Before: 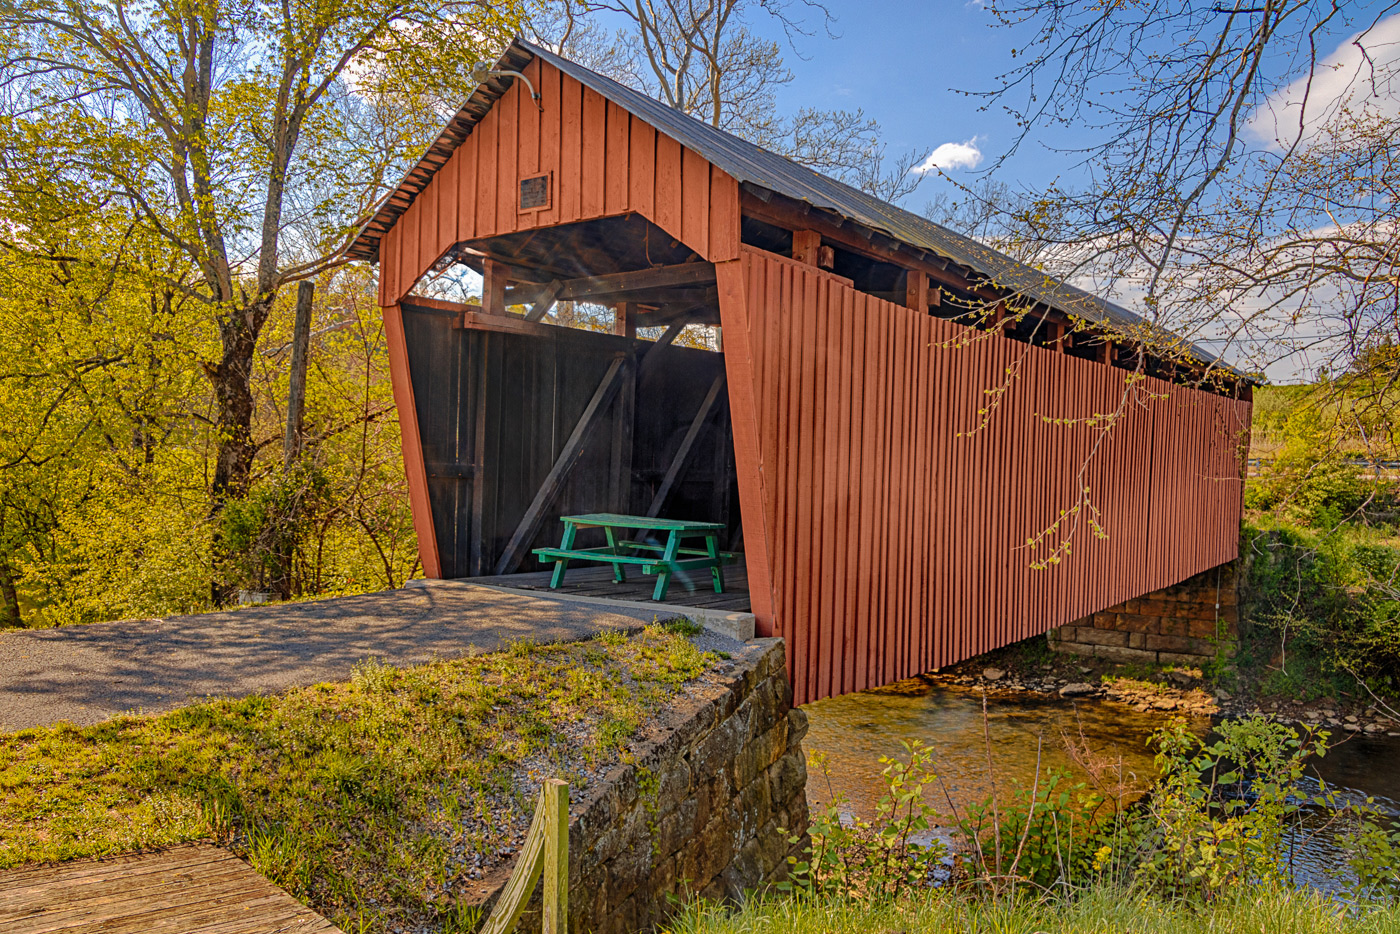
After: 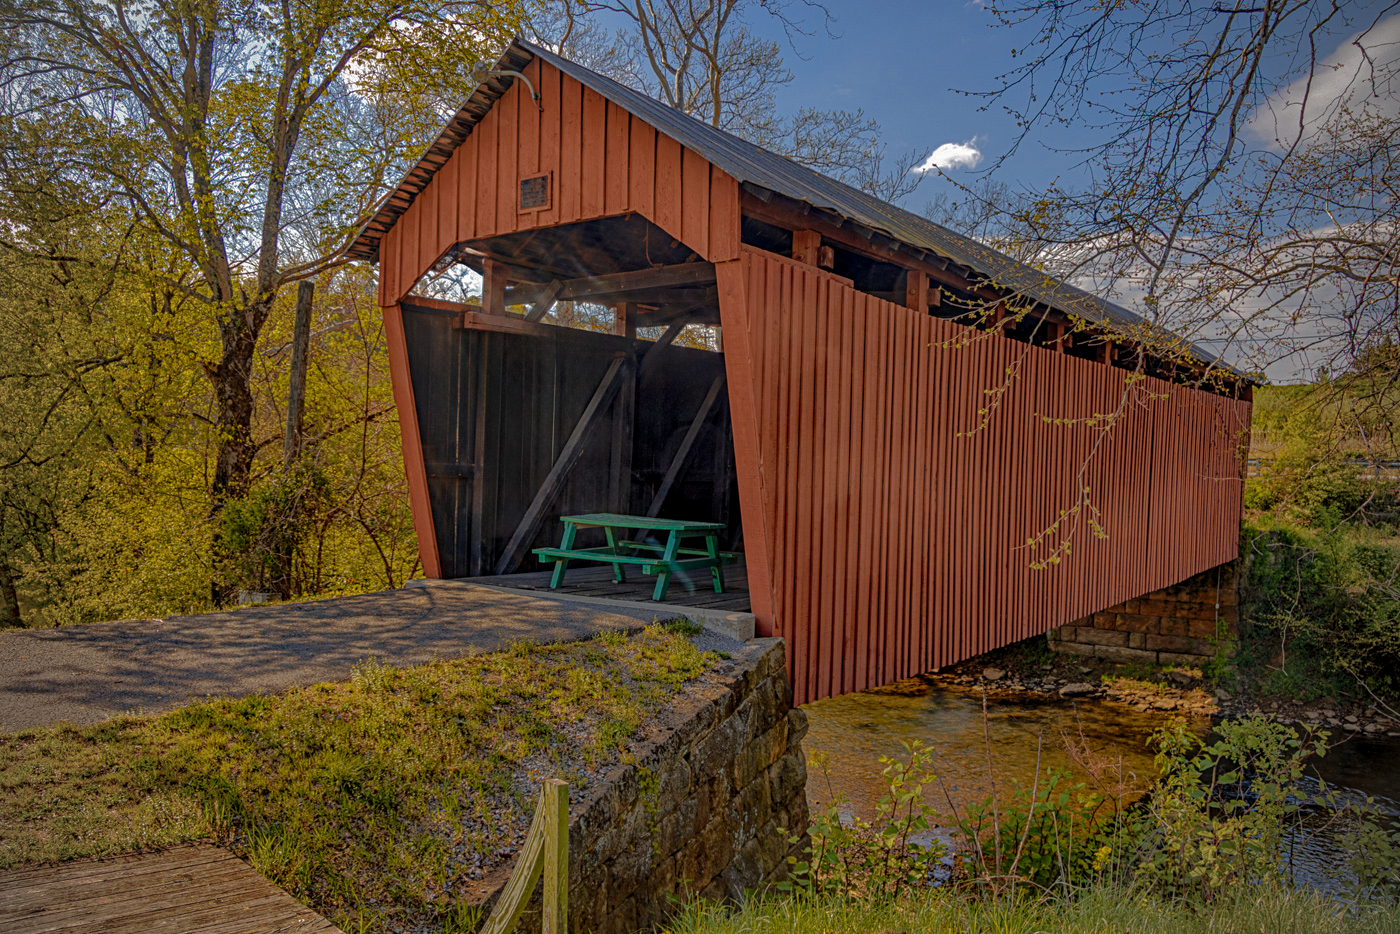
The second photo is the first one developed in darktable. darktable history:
local contrast: highlights 100%, shadows 100%, detail 120%, midtone range 0.2
vignetting: on, module defaults
base curve: curves: ch0 [(0, 0) (0.841, 0.609) (1, 1)]
